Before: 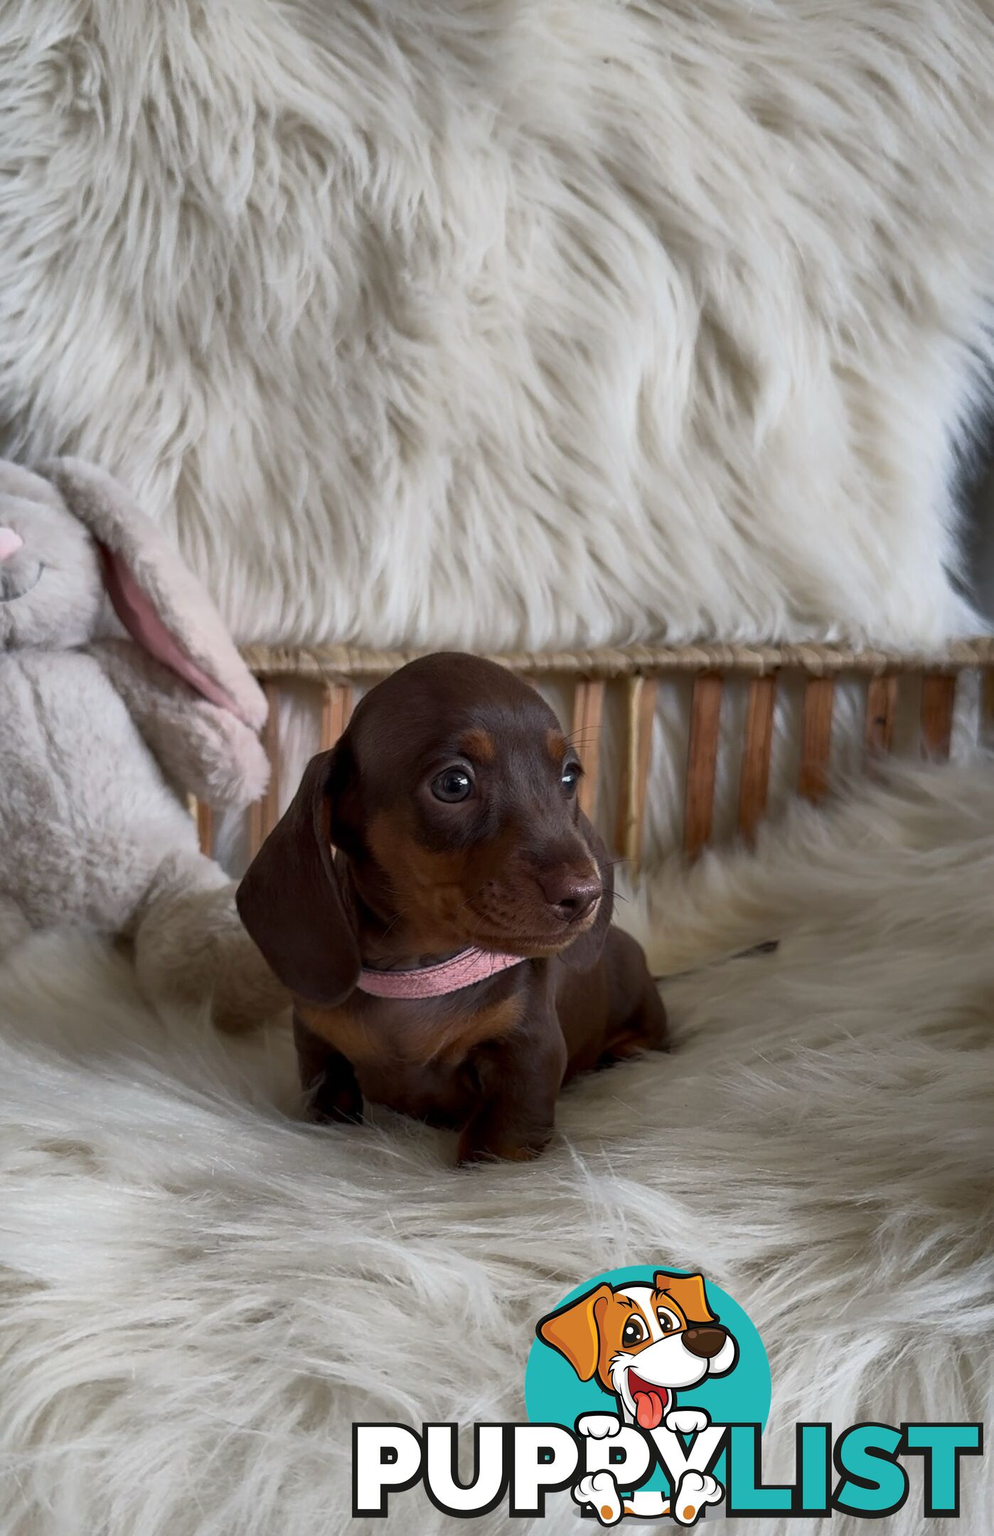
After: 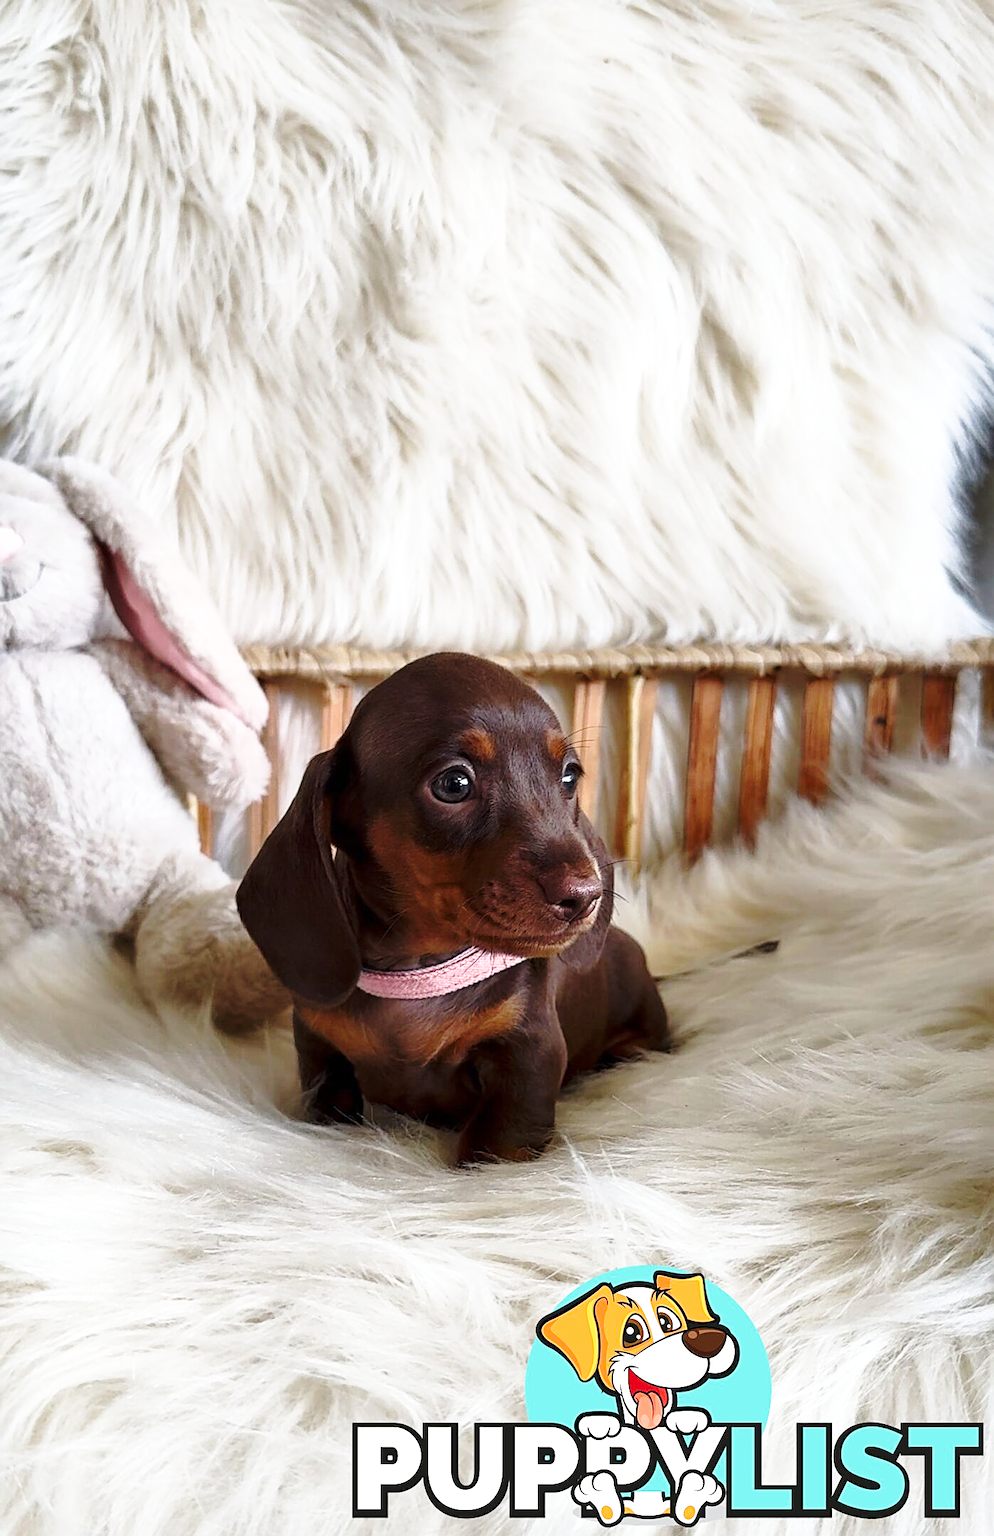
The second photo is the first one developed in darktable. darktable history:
sharpen: amount 0.499
exposure: exposure 0.494 EV, compensate exposure bias true, compensate highlight preservation false
base curve: curves: ch0 [(0, 0) (0.036, 0.037) (0.121, 0.228) (0.46, 0.76) (0.859, 0.983) (1, 1)], preserve colors none
